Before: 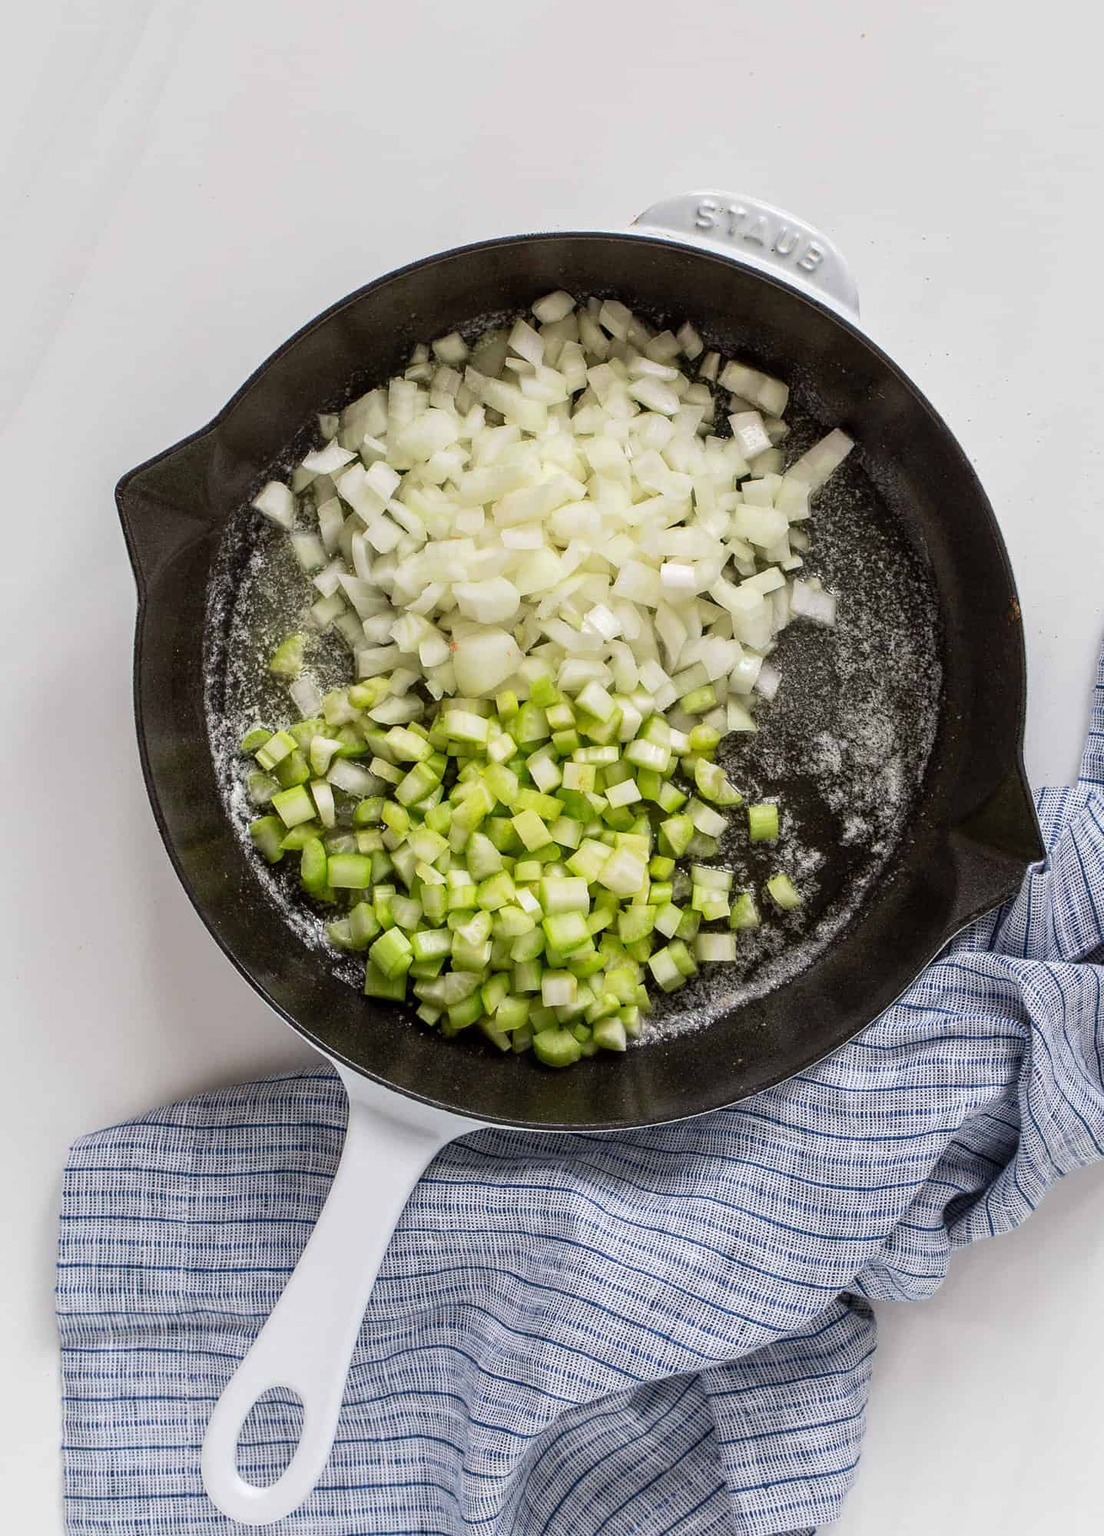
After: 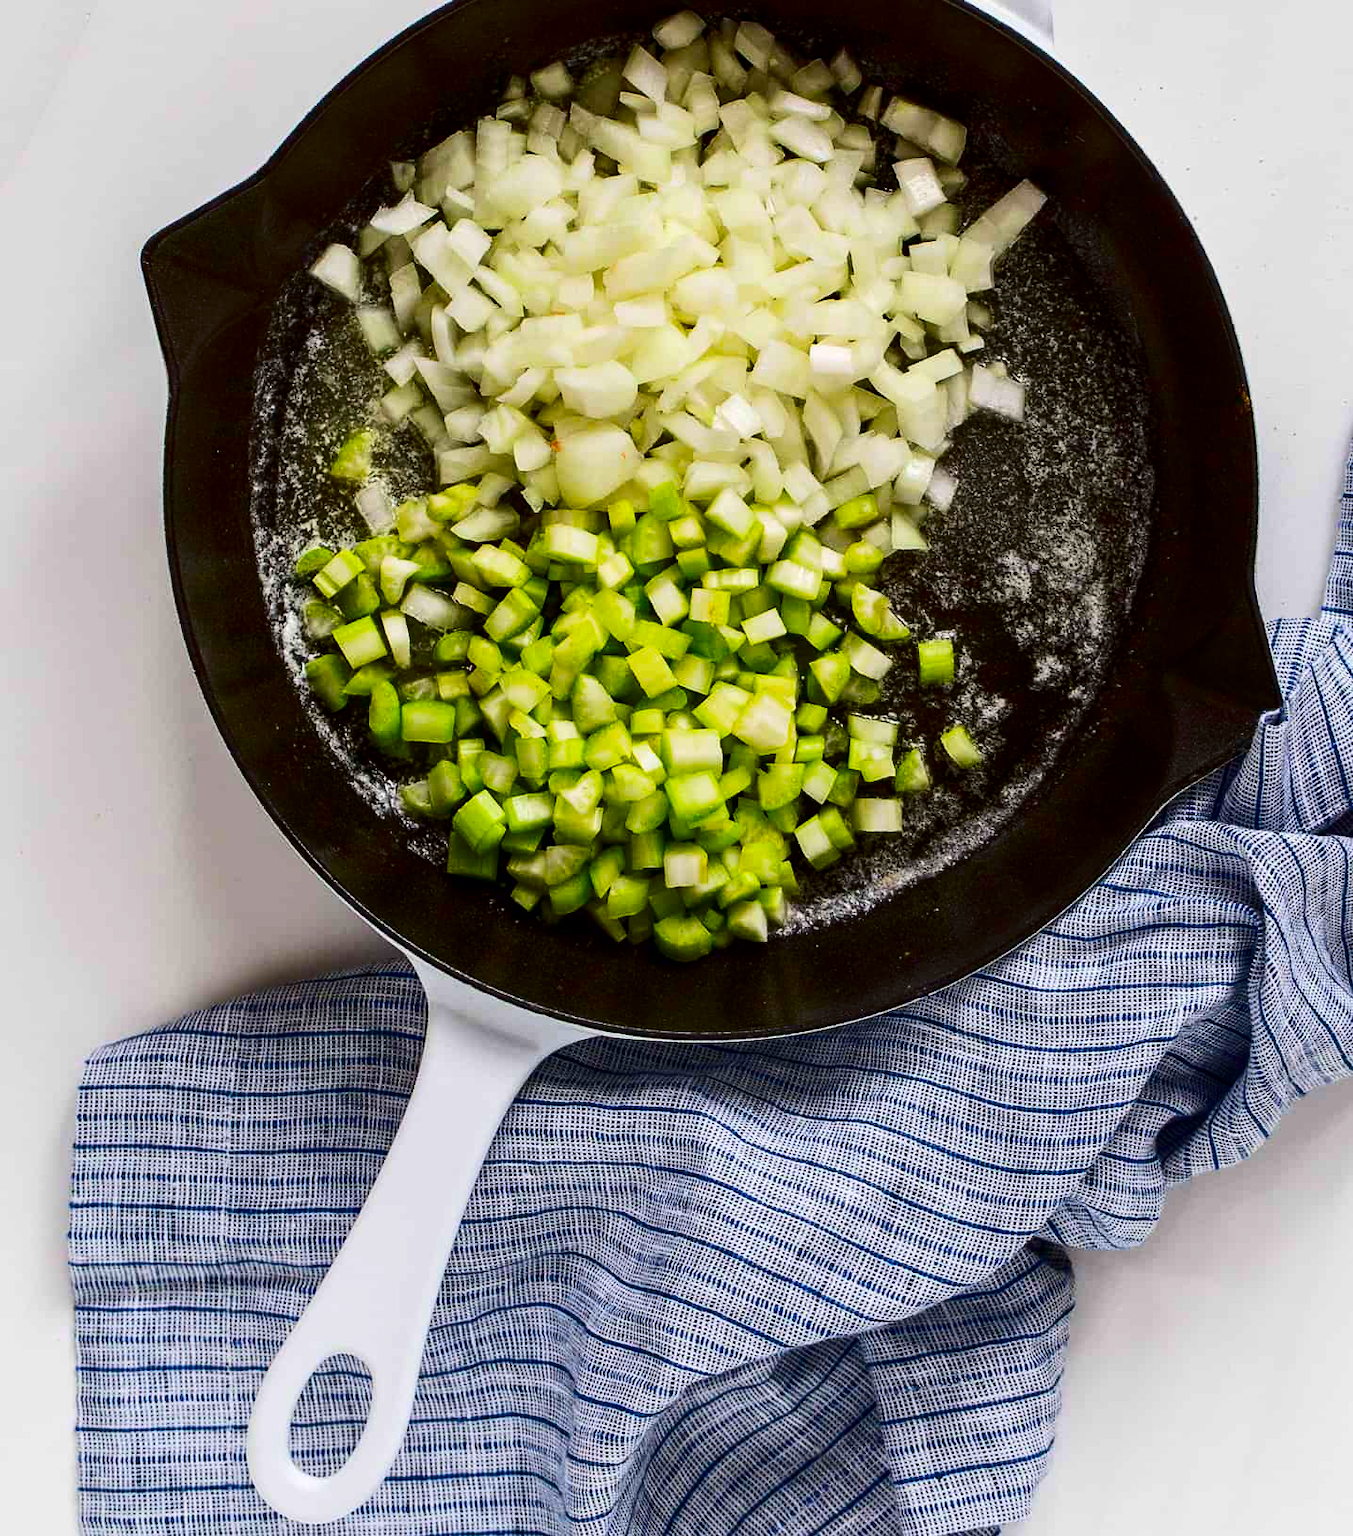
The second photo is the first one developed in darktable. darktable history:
contrast brightness saturation: contrast 0.224, brightness -0.192, saturation 0.244
color balance rgb: linear chroma grading › global chroma -0.501%, perceptual saturation grading › global saturation 30.875%, global vibrance 10.804%
crop and rotate: top 18.434%
